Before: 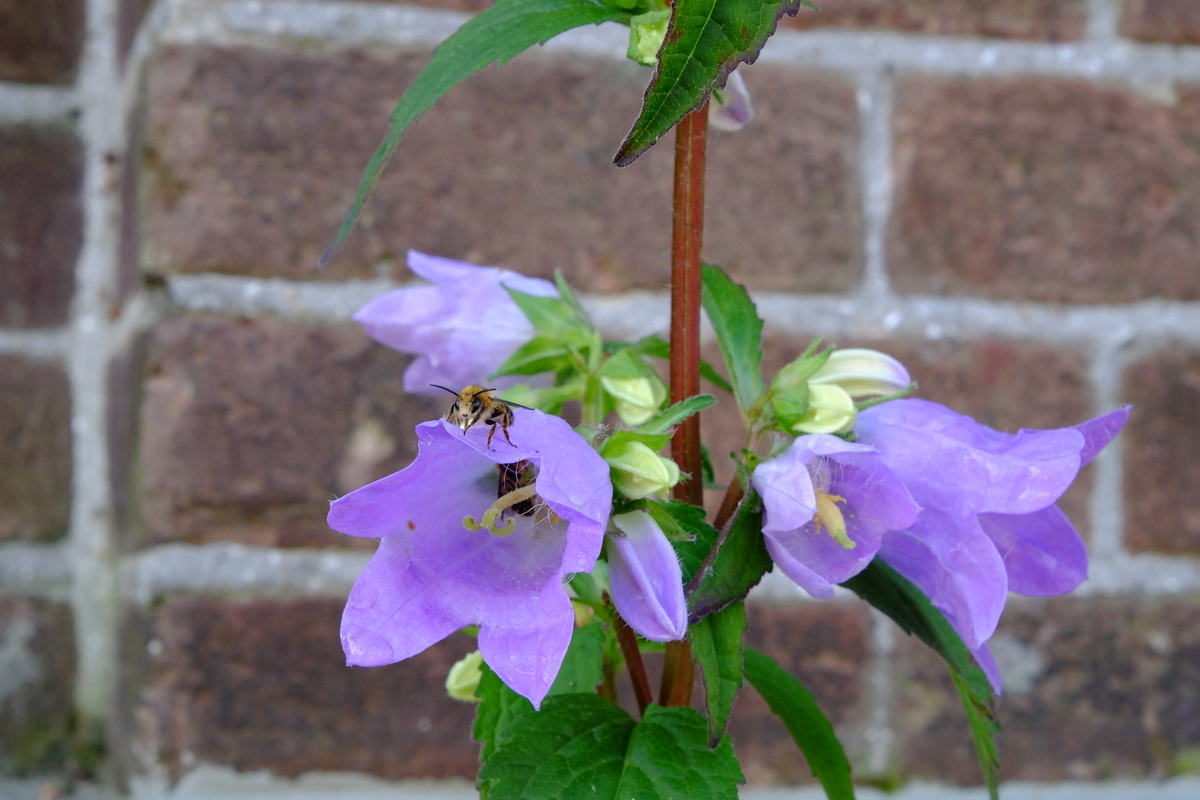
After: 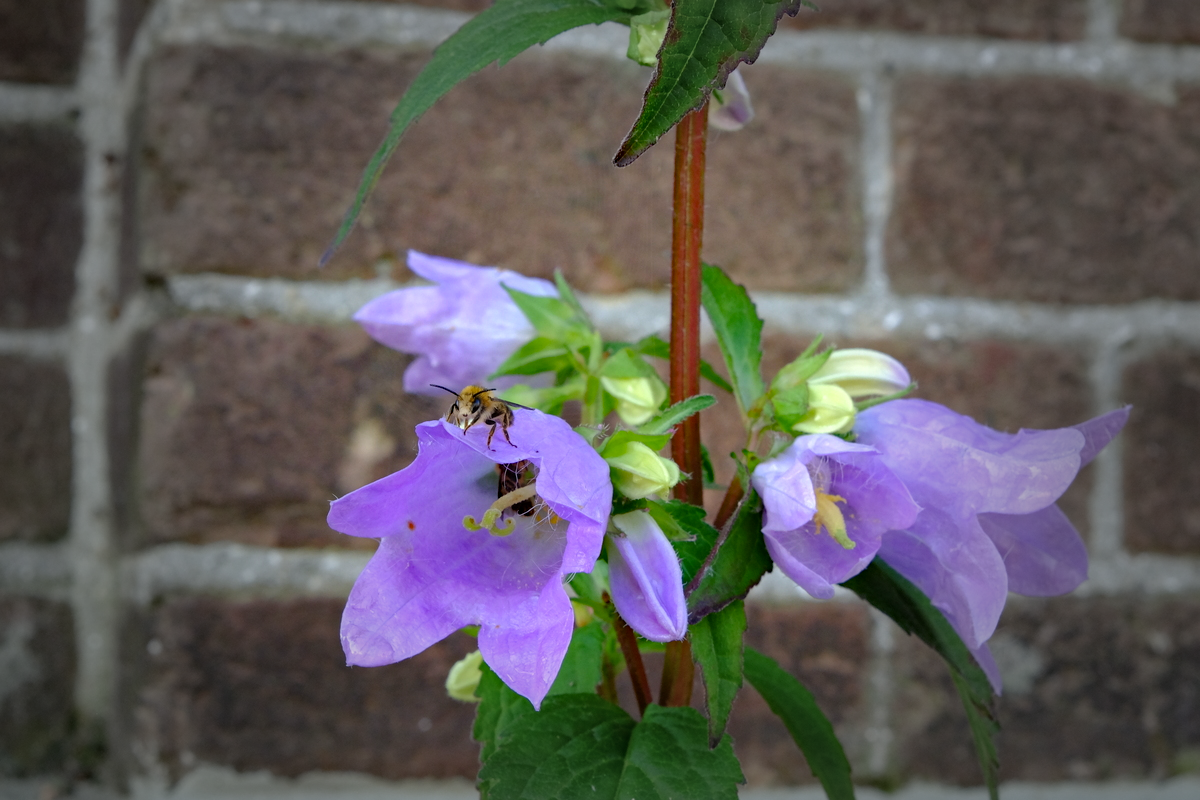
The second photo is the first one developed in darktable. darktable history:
haze removal: strength 0.29, distance 0.25, compatibility mode true, adaptive false
vignetting: fall-off start 40%, fall-off radius 40%
shadows and highlights: shadows 25, highlights -25
